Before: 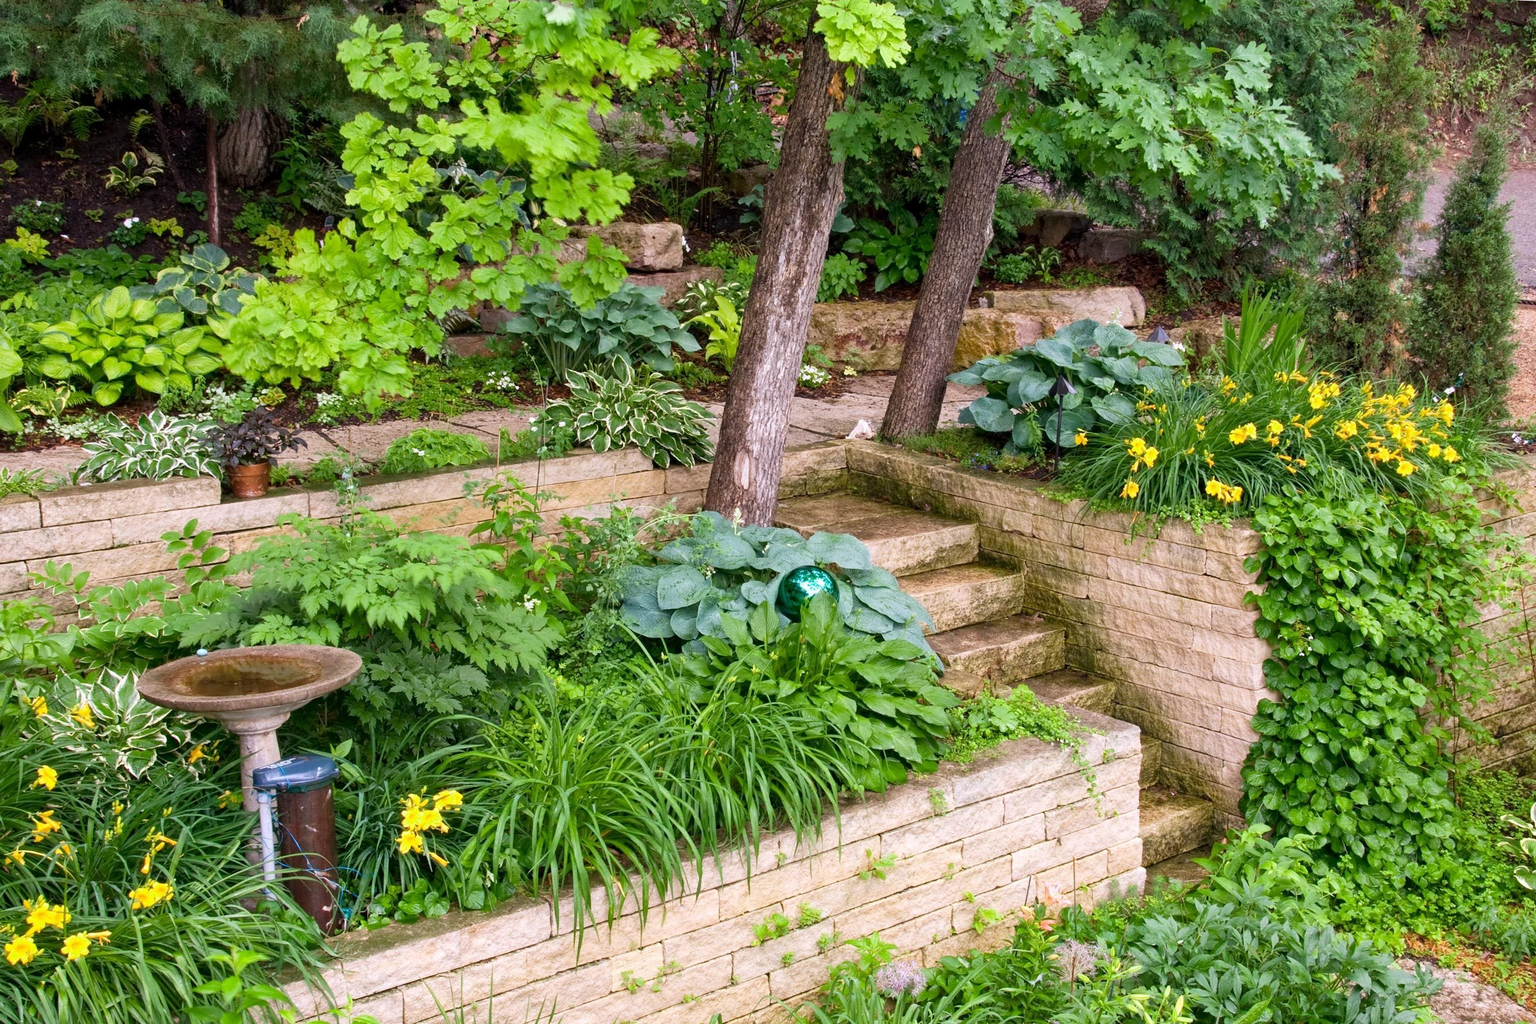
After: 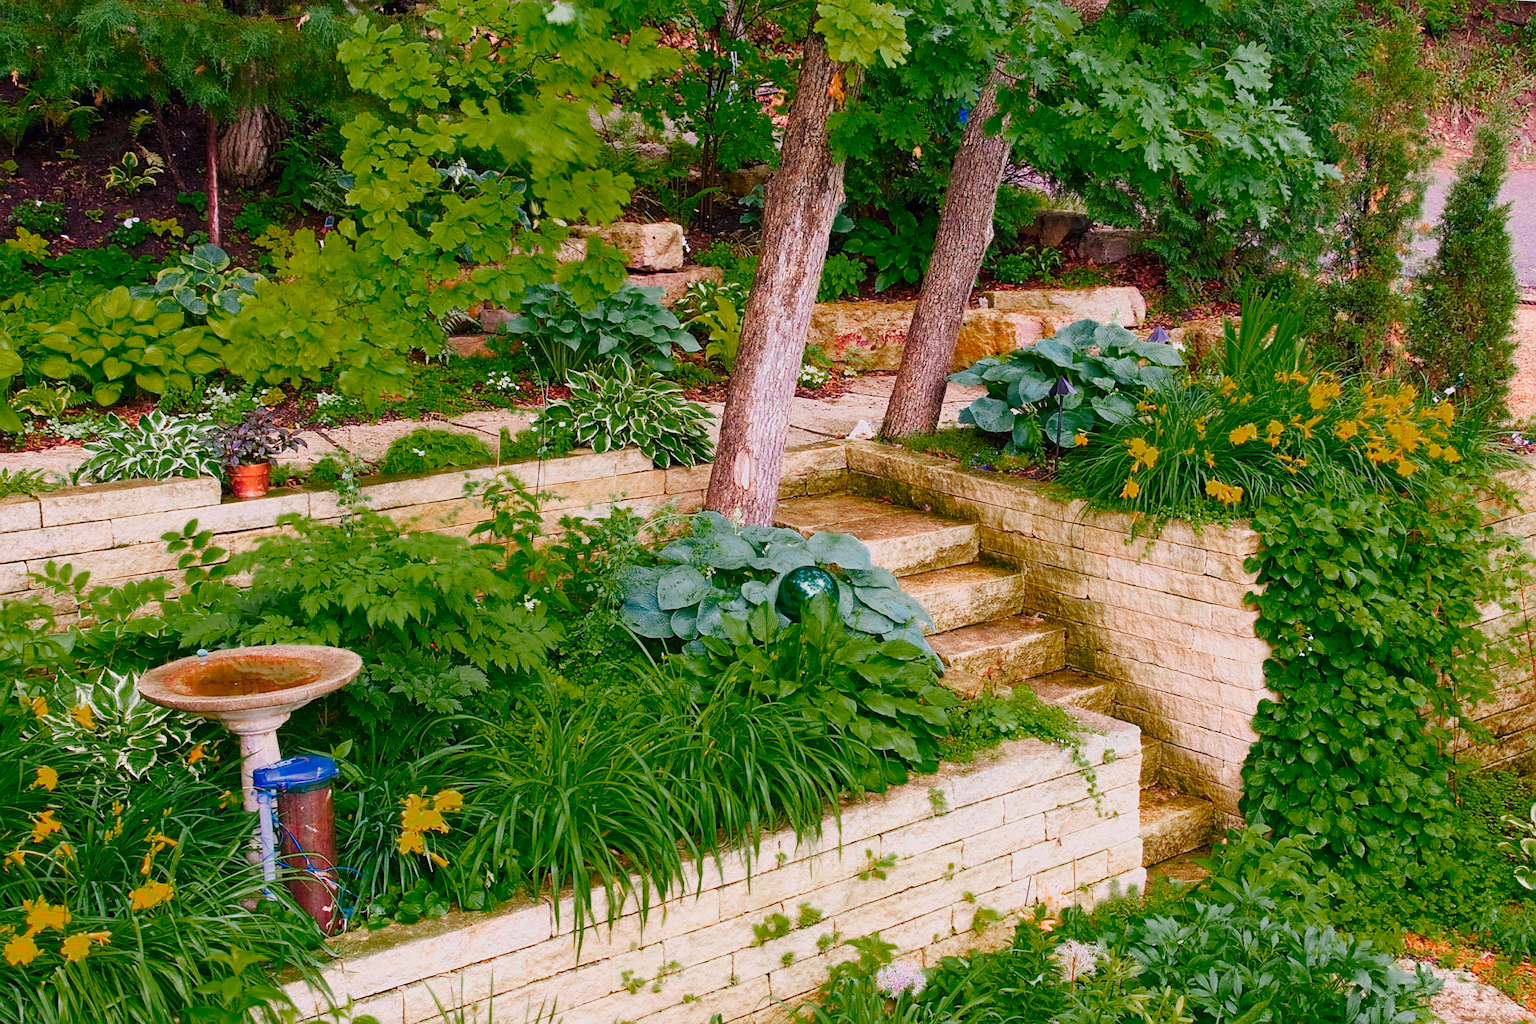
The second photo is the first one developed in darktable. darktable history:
base curve: curves: ch0 [(0, 0) (0.036, 0.025) (0.121, 0.166) (0.206, 0.329) (0.605, 0.79) (1, 1)], preserve colors none
sharpen: on, module defaults
color balance rgb: contrast -30%
color zones: curves: ch0 [(0, 0.553) (0.123, 0.58) (0.23, 0.419) (0.468, 0.155) (0.605, 0.132) (0.723, 0.063) (0.833, 0.172) (0.921, 0.468)]; ch1 [(0.025, 0.645) (0.229, 0.584) (0.326, 0.551) (0.537, 0.446) (0.599, 0.911) (0.708, 1) (0.805, 0.944)]; ch2 [(0.086, 0.468) (0.254, 0.464) (0.638, 0.564) (0.702, 0.592) (0.768, 0.564)]
